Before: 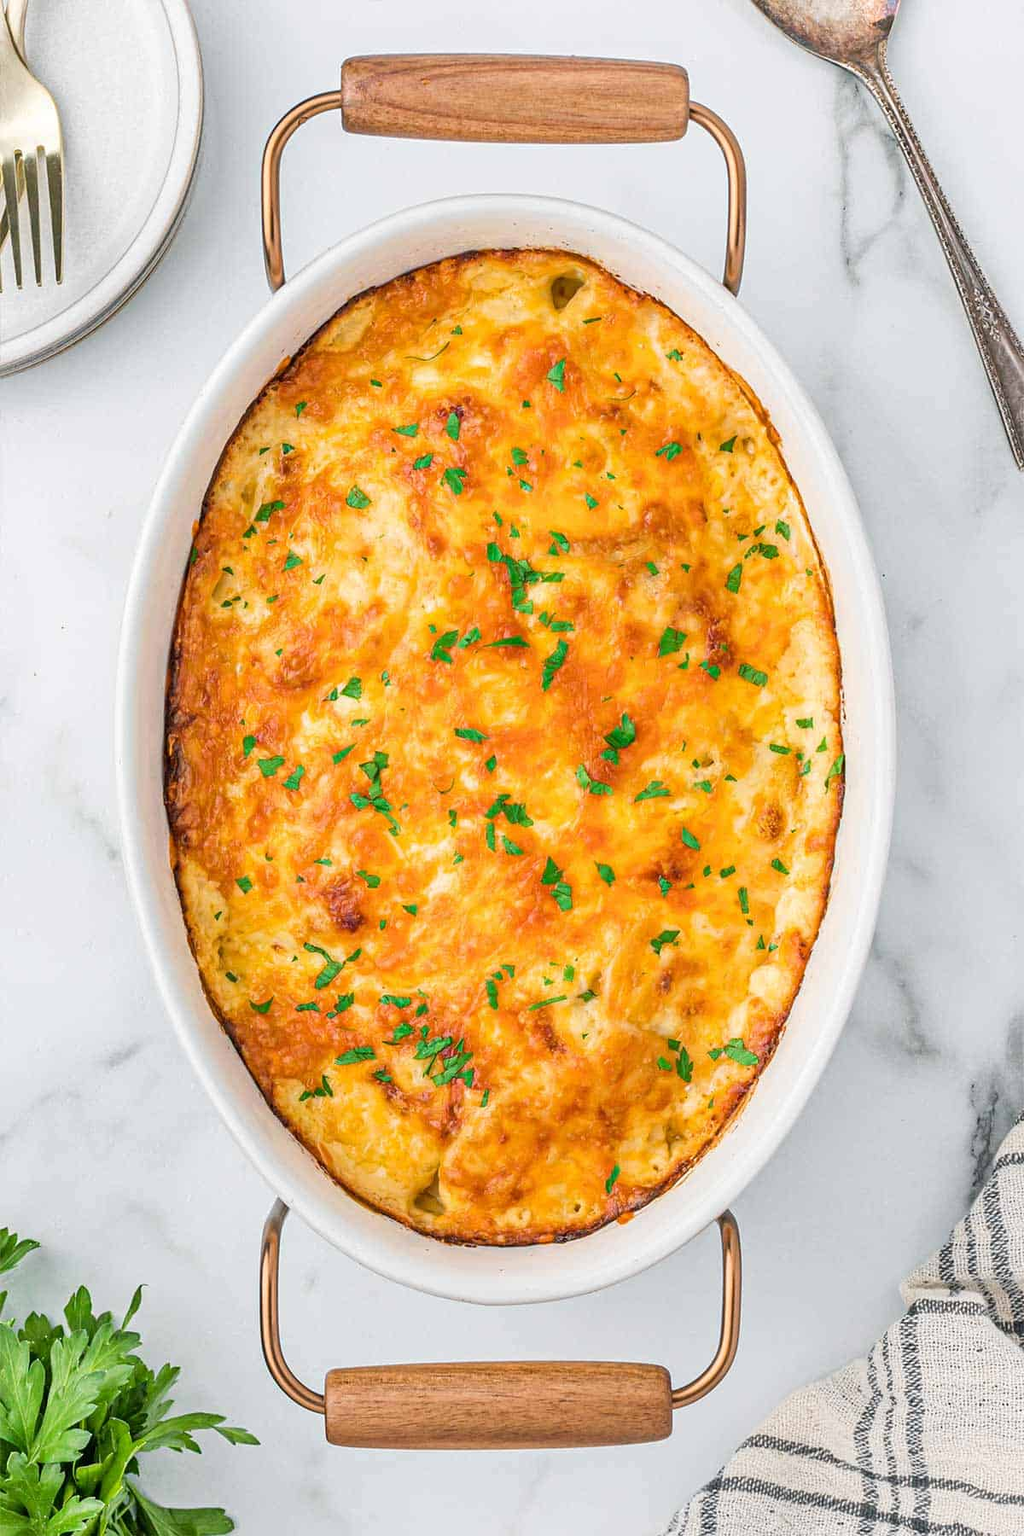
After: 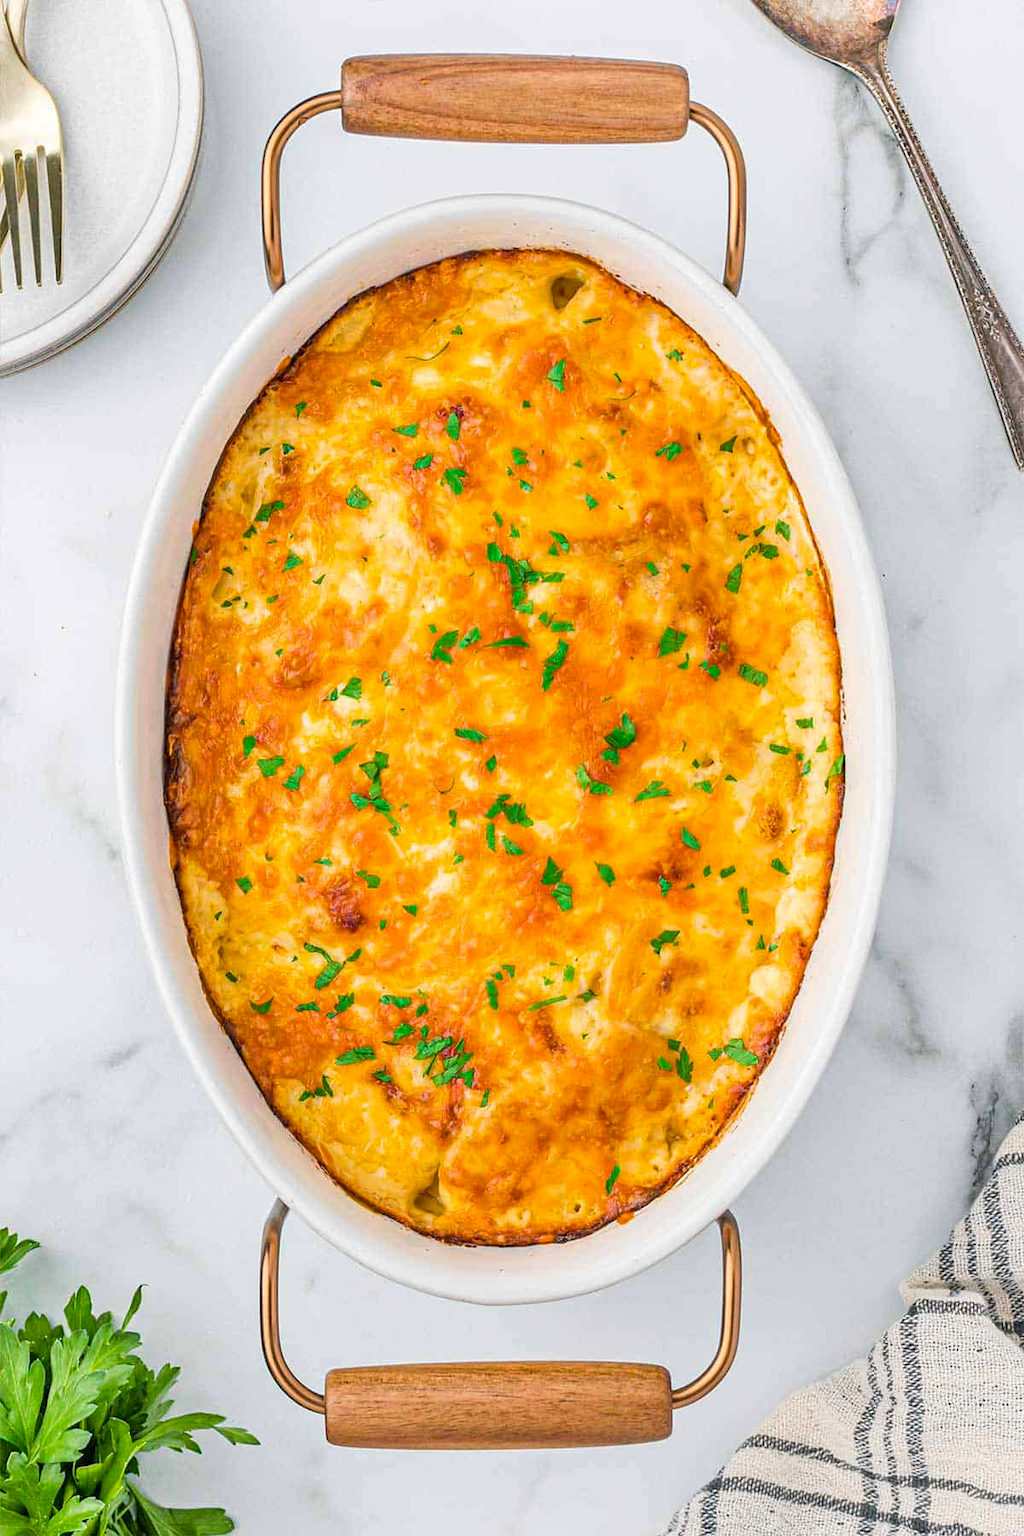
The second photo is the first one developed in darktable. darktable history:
color balance rgb: linear chroma grading › global chroma 14.472%, perceptual saturation grading › global saturation 0.423%
